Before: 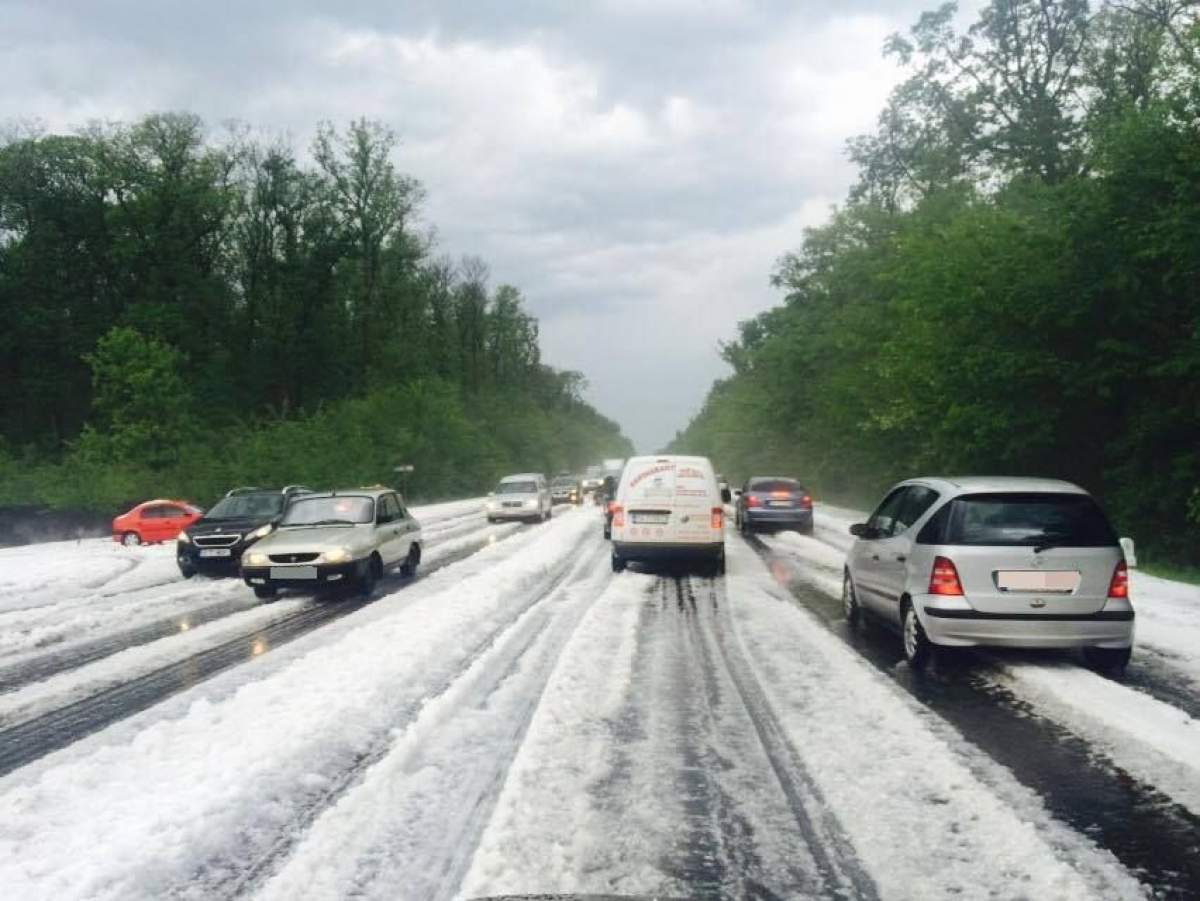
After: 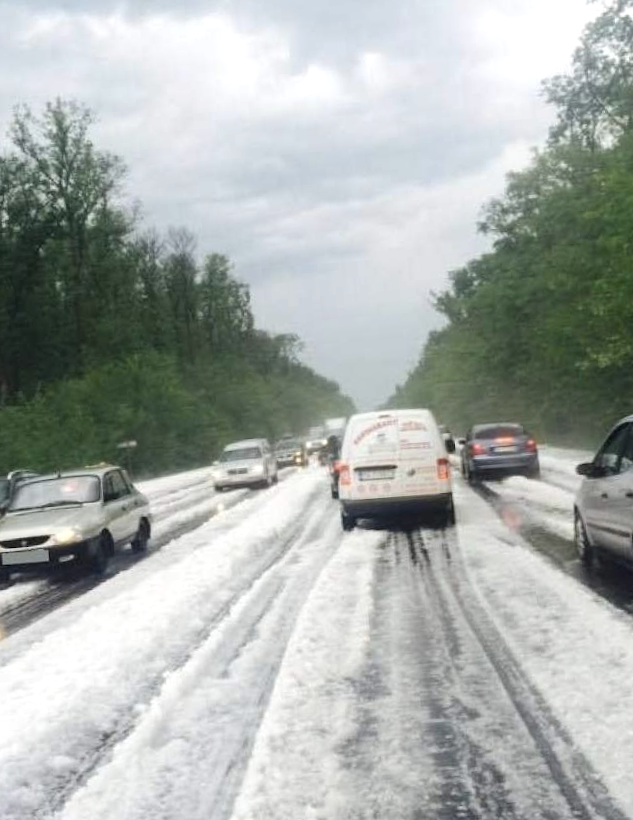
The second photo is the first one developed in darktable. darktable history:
exposure: exposure 0.131 EV, compensate highlight preservation false
crop: left 21.674%, right 22.086%
color correction: saturation 0.8
rotate and perspective: rotation -4.57°, crop left 0.054, crop right 0.944, crop top 0.087, crop bottom 0.914
